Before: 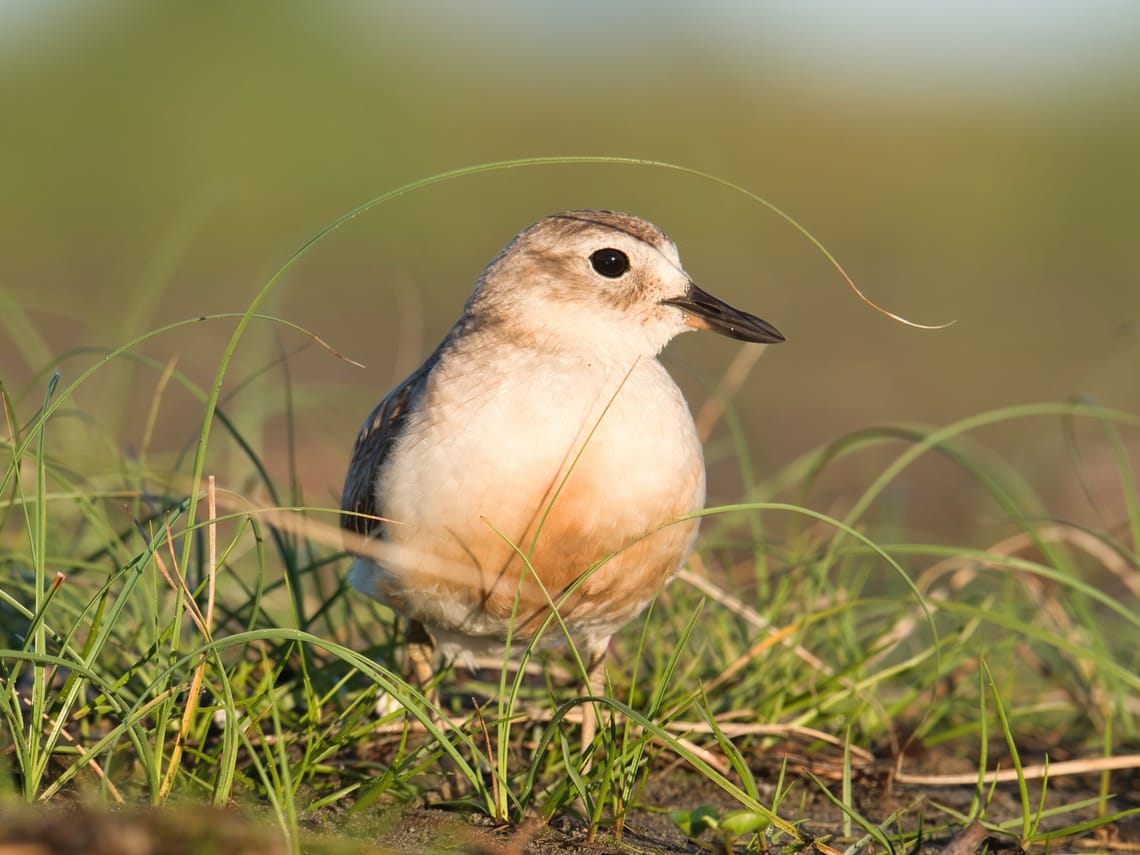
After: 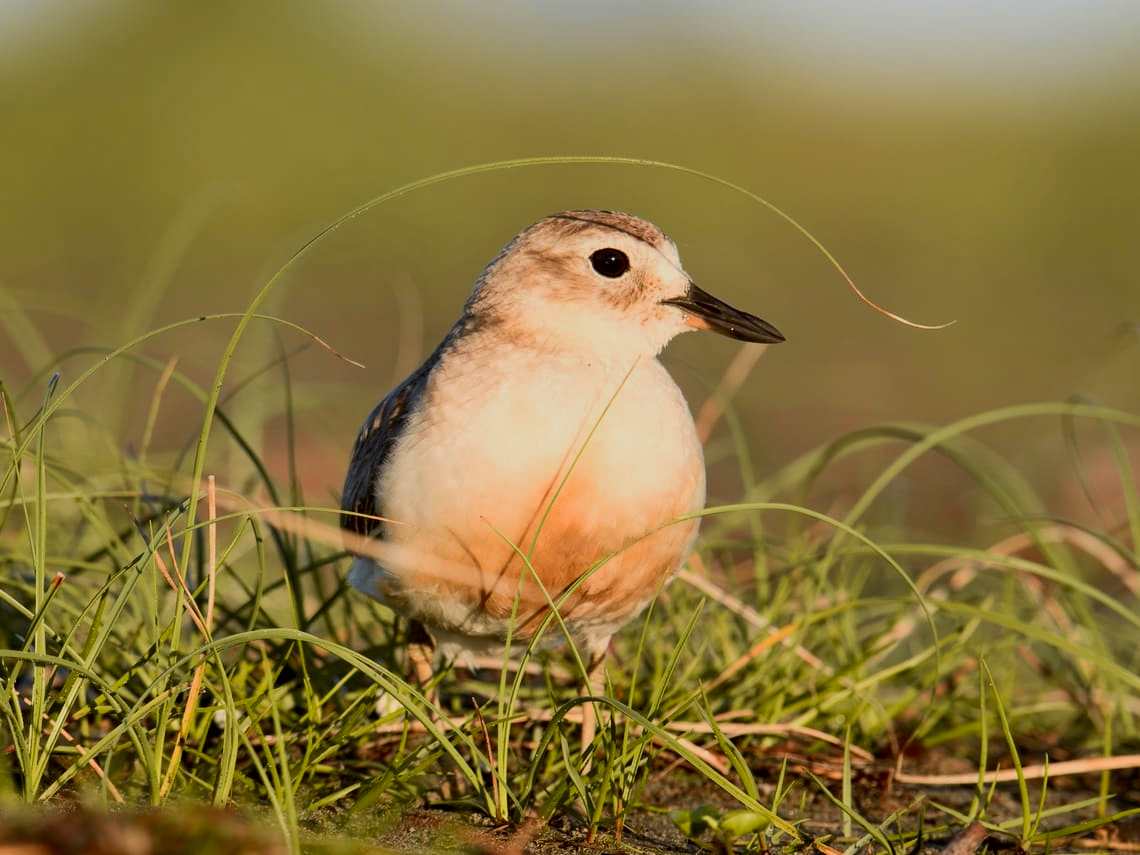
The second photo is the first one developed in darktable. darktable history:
exposure: black level correction 0.009, exposure -0.645 EV, compensate highlight preservation false
tone curve: curves: ch0 [(0, 0) (0.239, 0.248) (0.508, 0.606) (0.828, 0.878) (1, 1)]; ch1 [(0, 0) (0.401, 0.42) (0.442, 0.47) (0.492, 0.498) (0.511, 0.516) (0.555, 0.586) (0.681, 0.739) (1, 1)]; ch2 [(0, 0) (0.411, 0.433) (0.5, 0.504) (0.545, 0.574) (1, 1)], color space Lab, independent channels, preserve colors none
